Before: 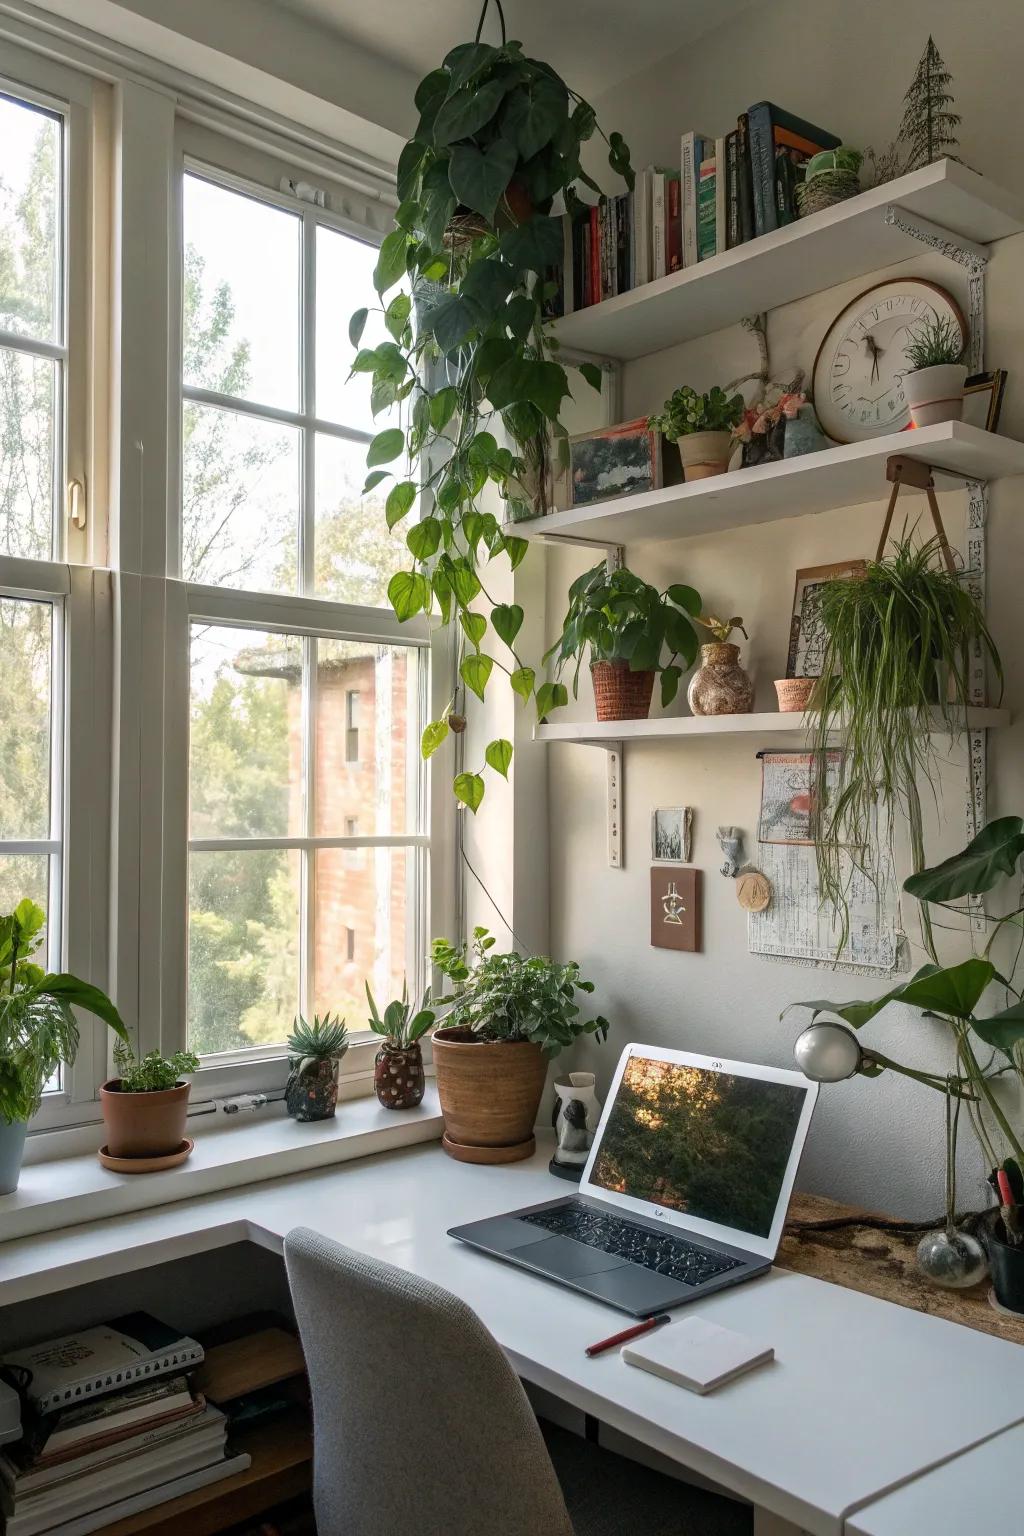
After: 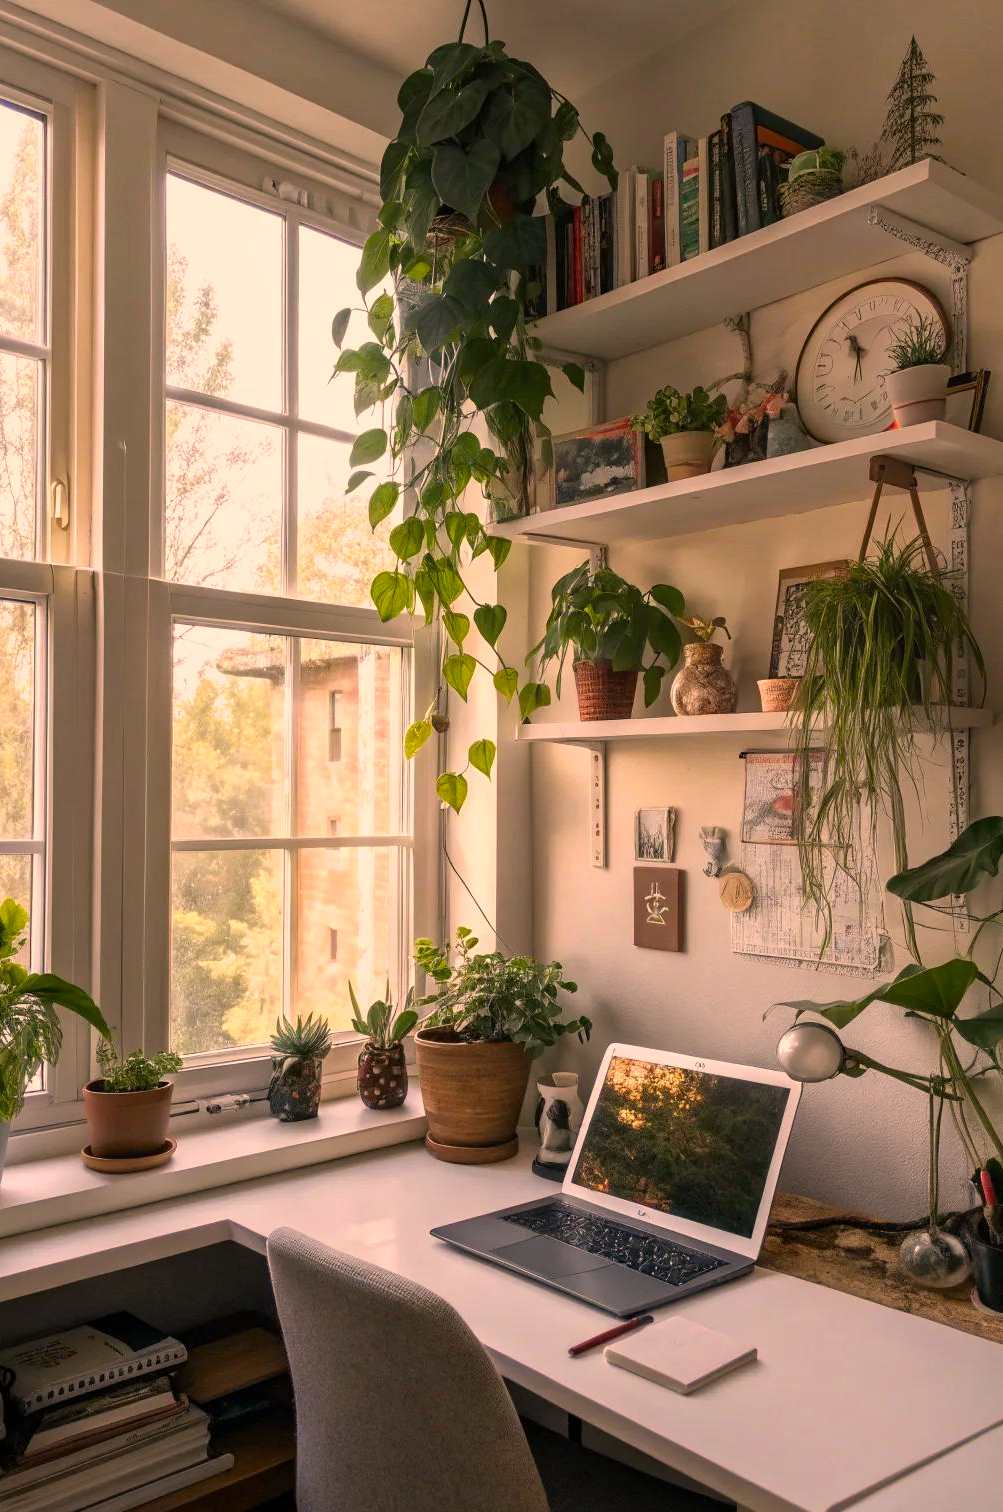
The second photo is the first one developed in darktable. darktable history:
crop: left 1.696%, right 0.287%, bottom 1.538%
color correction: highlights a* 21.63, highlights b* 22.09
